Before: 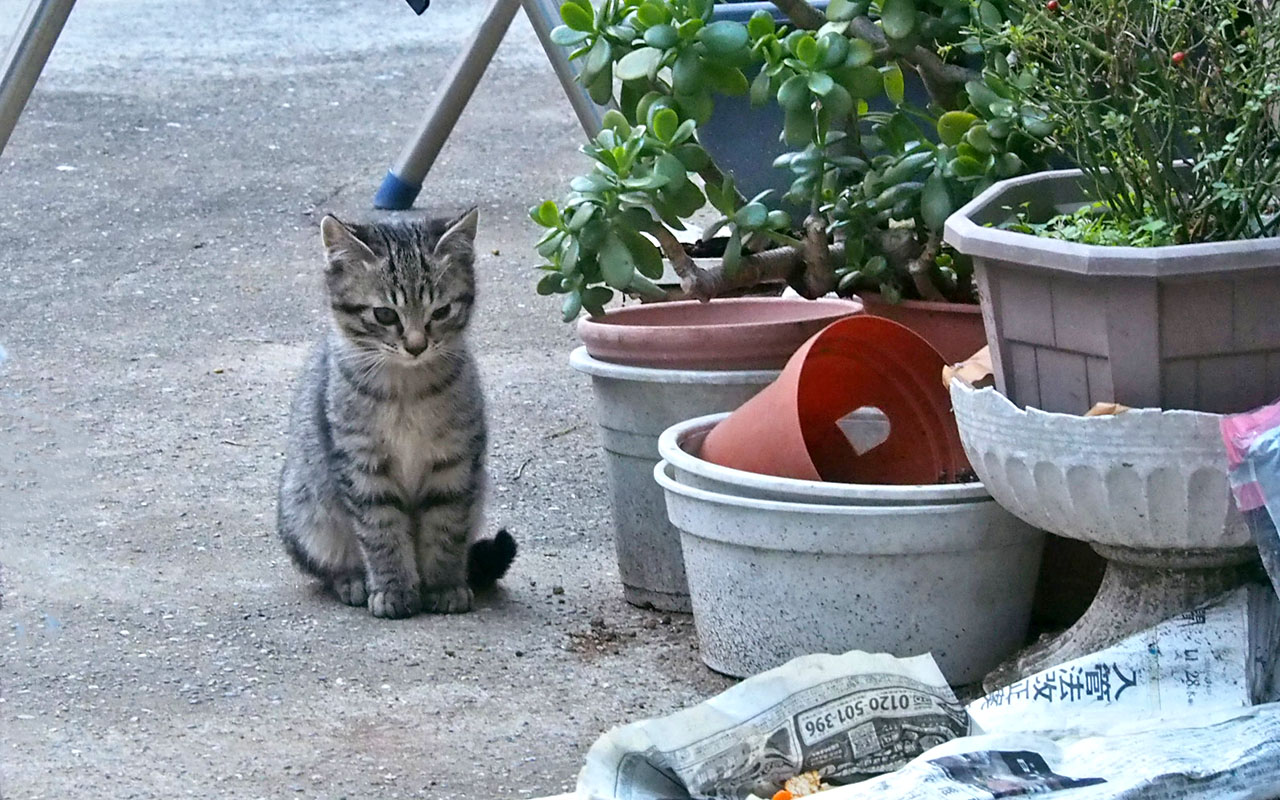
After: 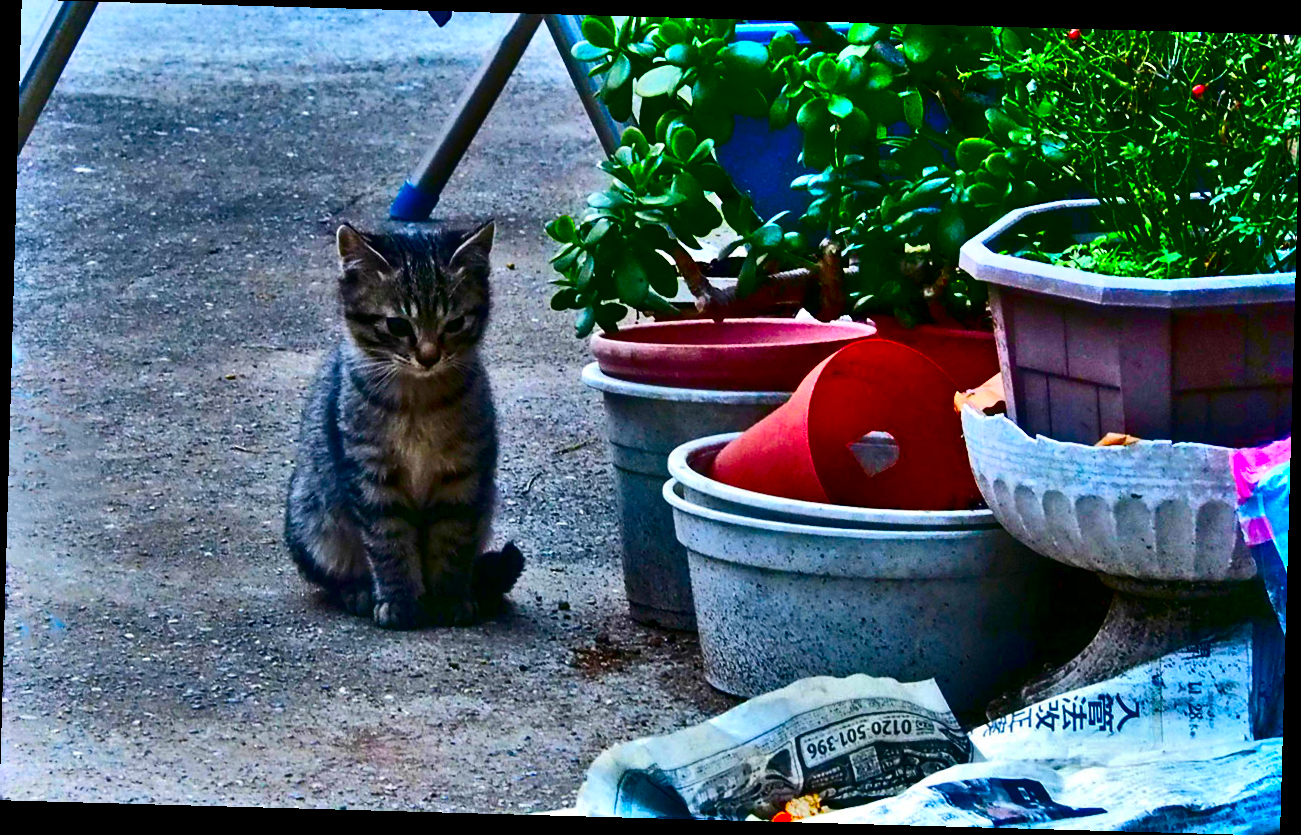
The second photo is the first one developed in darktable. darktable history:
crop and rotate: angle -1.59°
shadows and highlights: shadows 73.43, highlights -23.48, soften with gaussian
contrast brightness saturation: brightness -0.99, saturation 0.981
